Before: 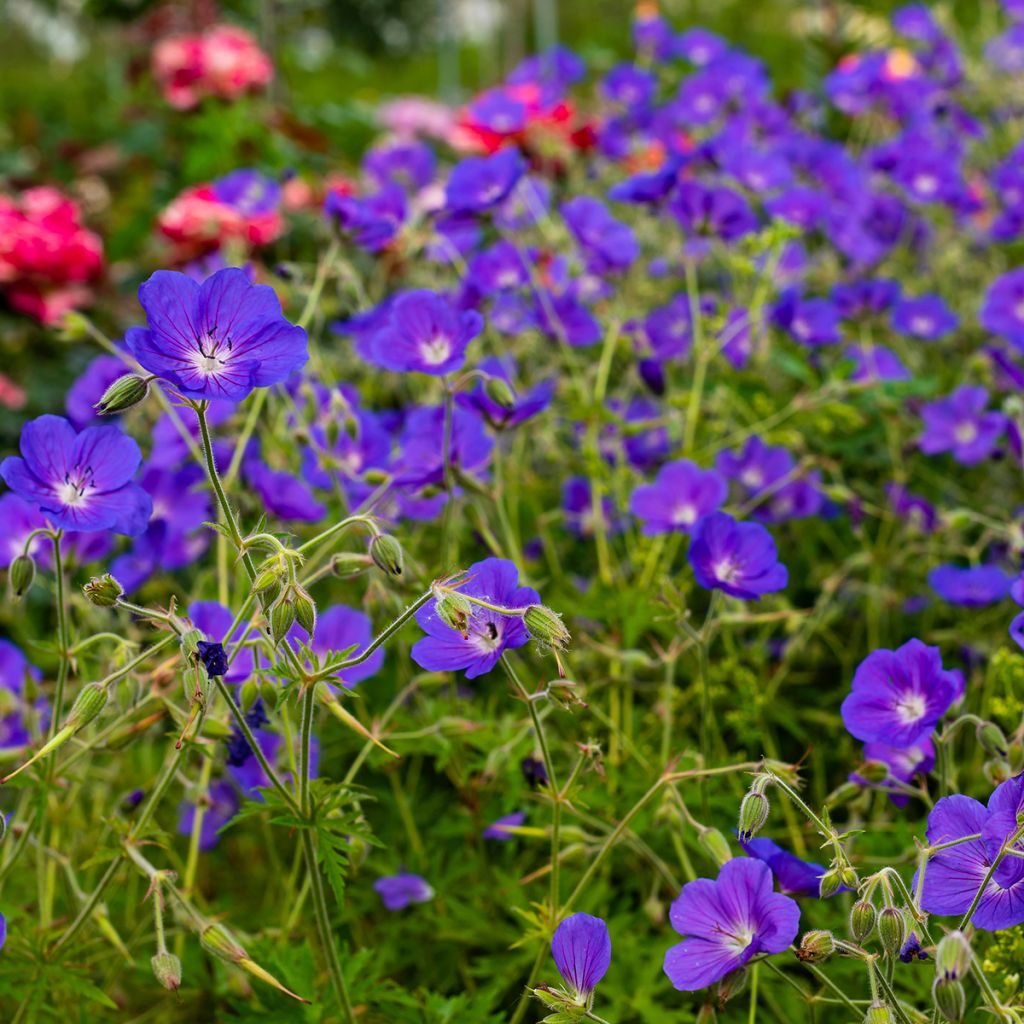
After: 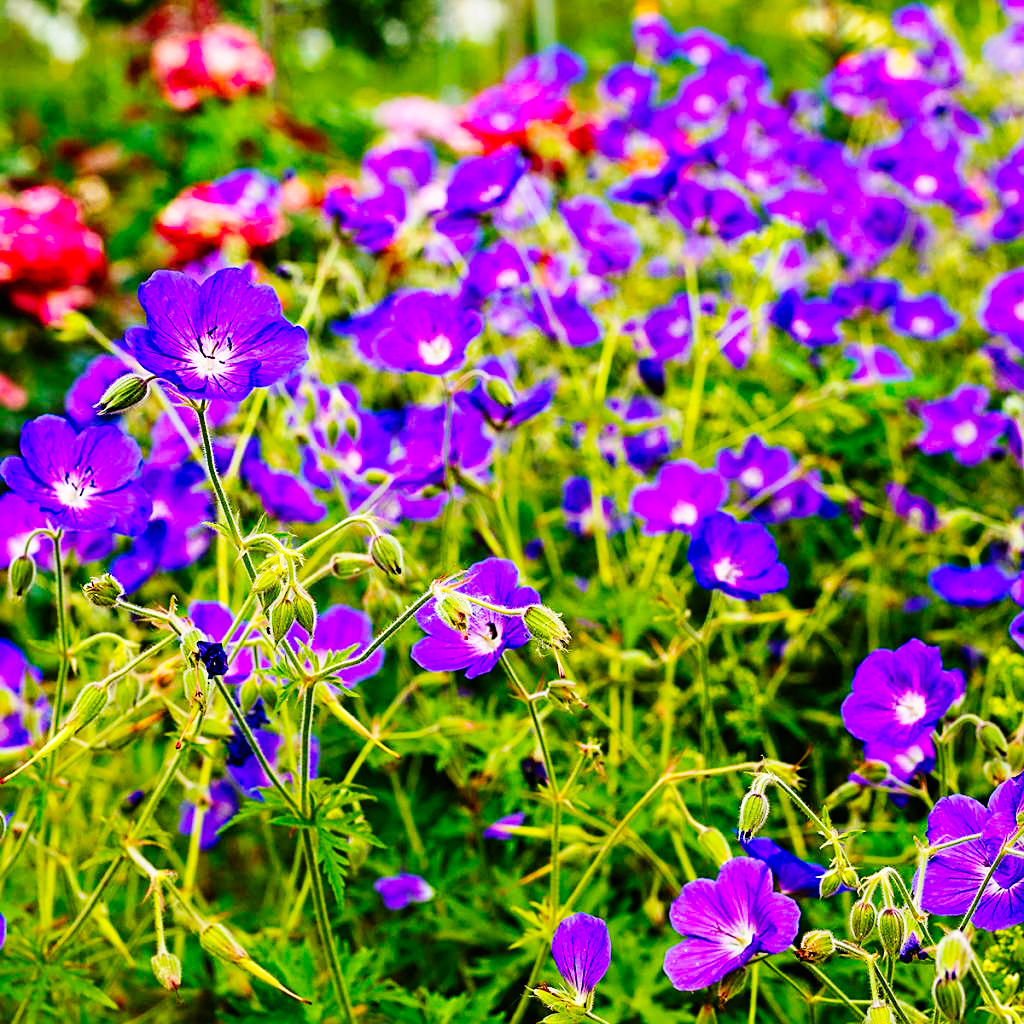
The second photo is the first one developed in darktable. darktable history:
color balance rgb: perceptual saturation grading › global saturation 25.929%, global vibrance 11.71%
base curve: curves: ch0 [(0, 0) (0, 0) (0.002, 0.001) (0.008, 0.003) (0.019, 0.011) (0.037, 0.037) (0.064, 0.11) (0.102, 0.232) (0.152, 0.379) (0.216, 0.524) (0.296, 0.665) (0.394, 0.789) (0.512, 0.881) (0.651, 0.945) (0.813, 0.986) (1, 1)], preserve colors none
sharpen: on, module defaults
velvia: on, module defaults
